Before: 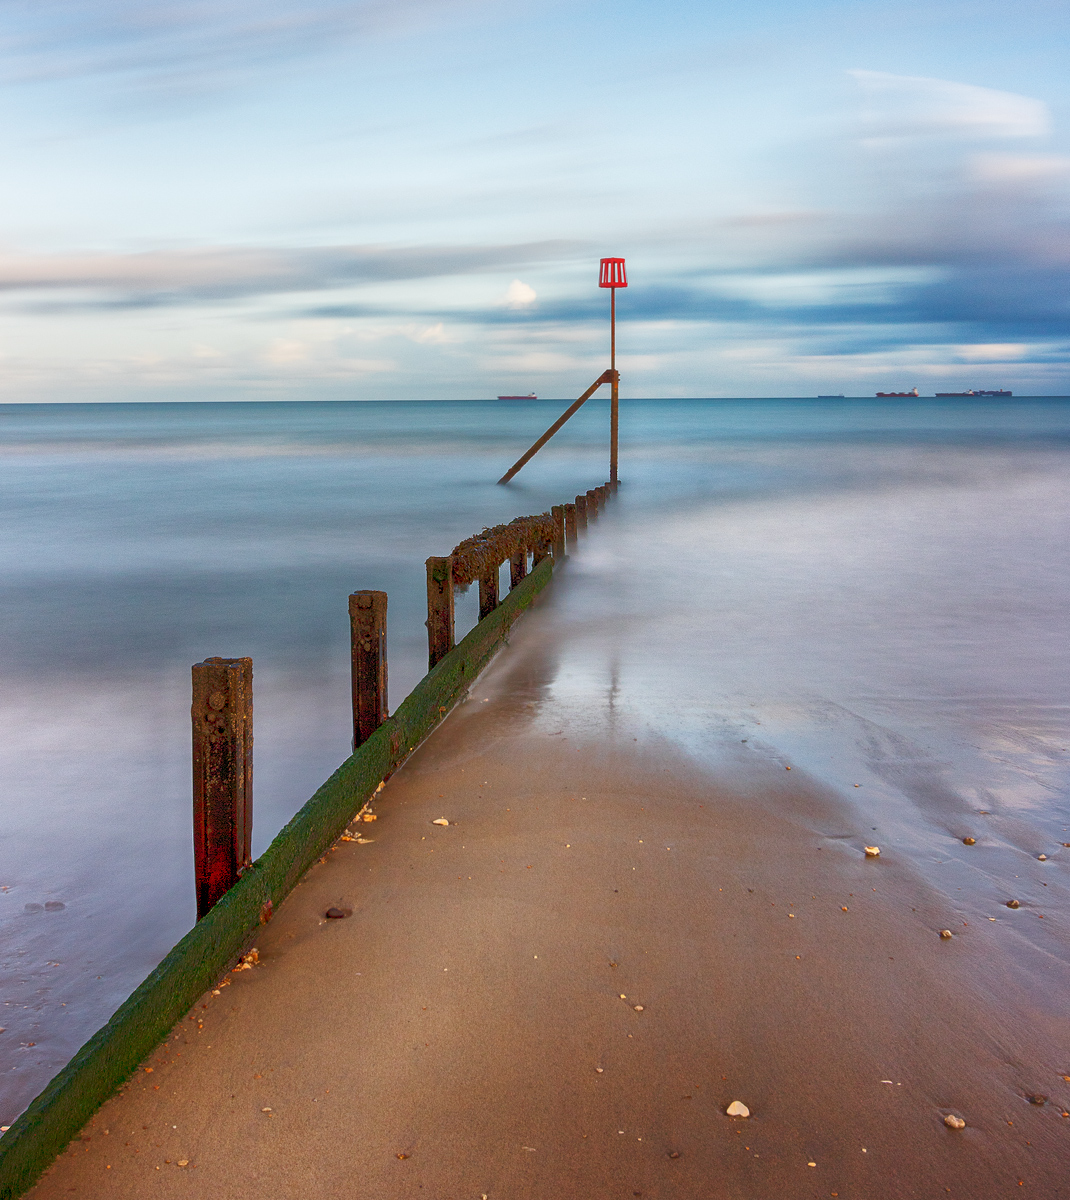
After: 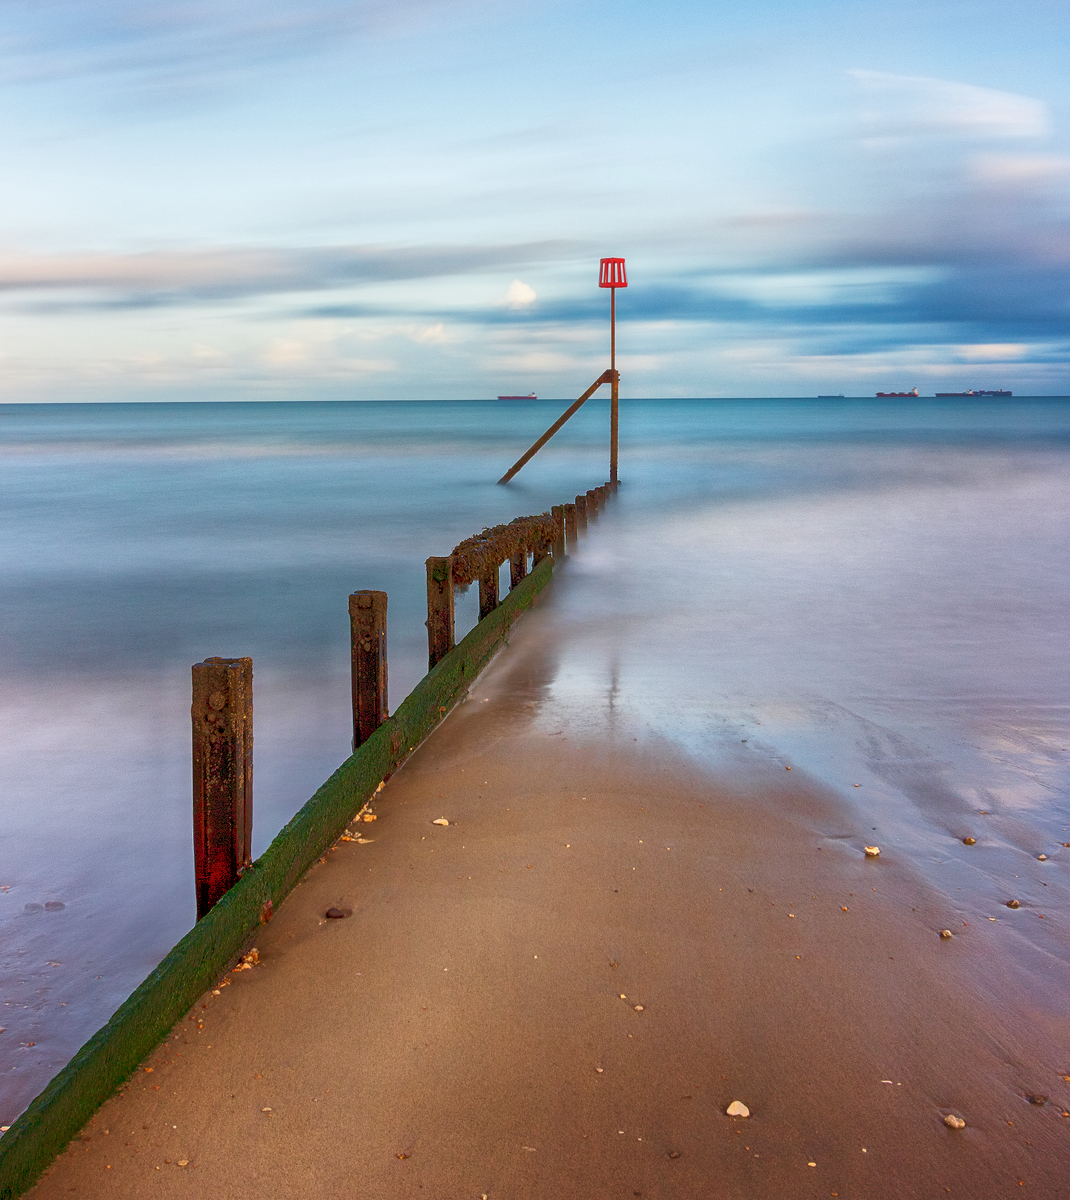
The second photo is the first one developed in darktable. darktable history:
velvia: on, module defaults
contrast equalizer: octaves 7, y [[0.5 ×6], [0.5 ×6], [0.5 ×6], [0 ×6], [0, 0.039, 0.251, 0.29, 0.293, 0.292]], mix 0.135
